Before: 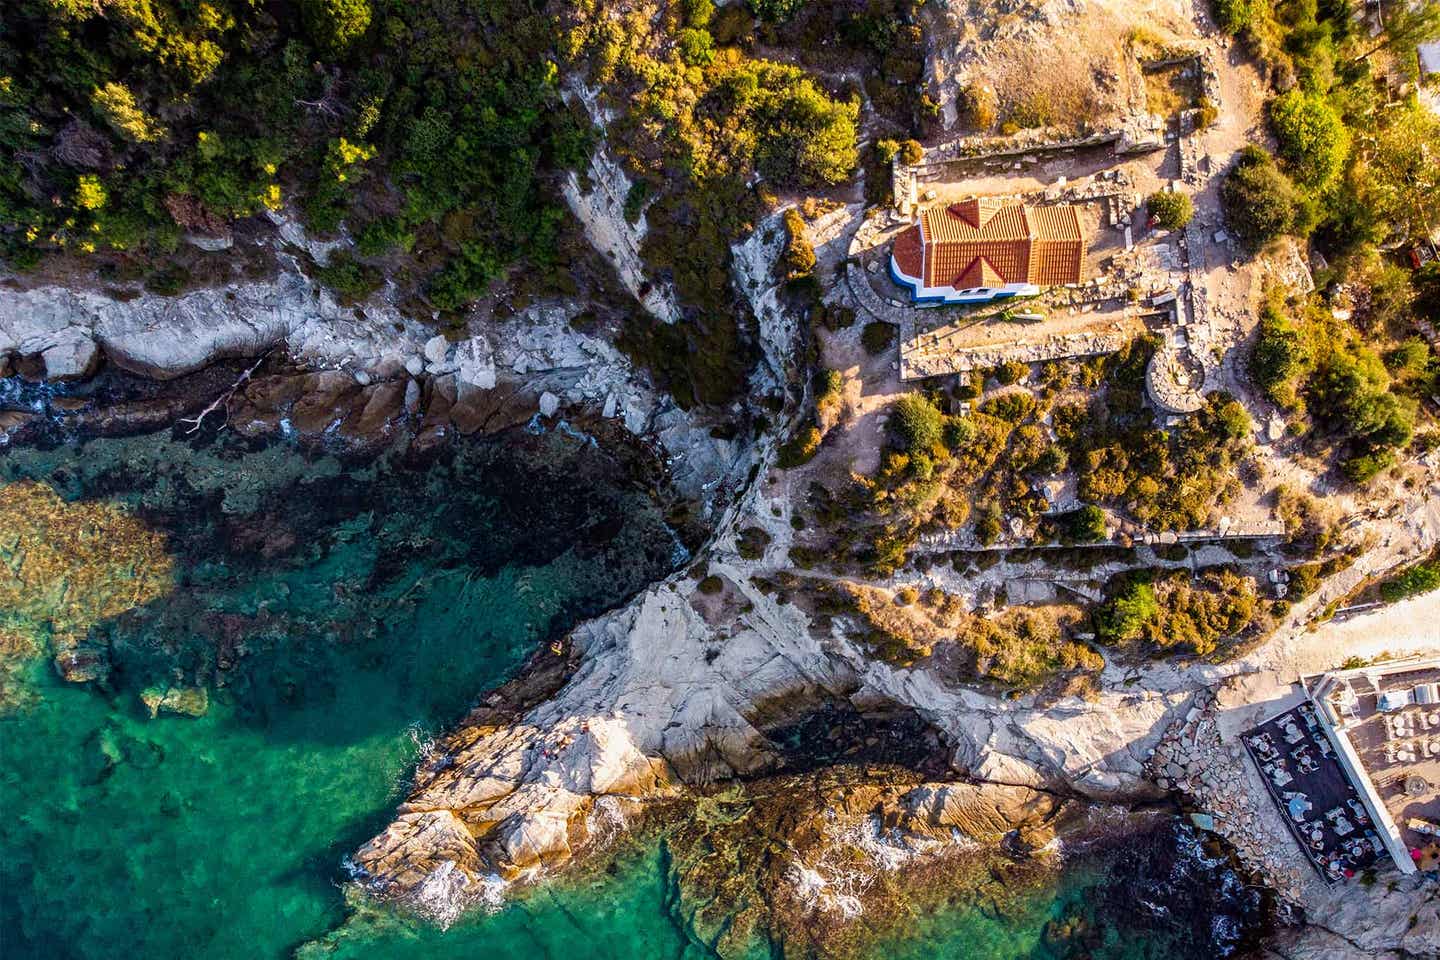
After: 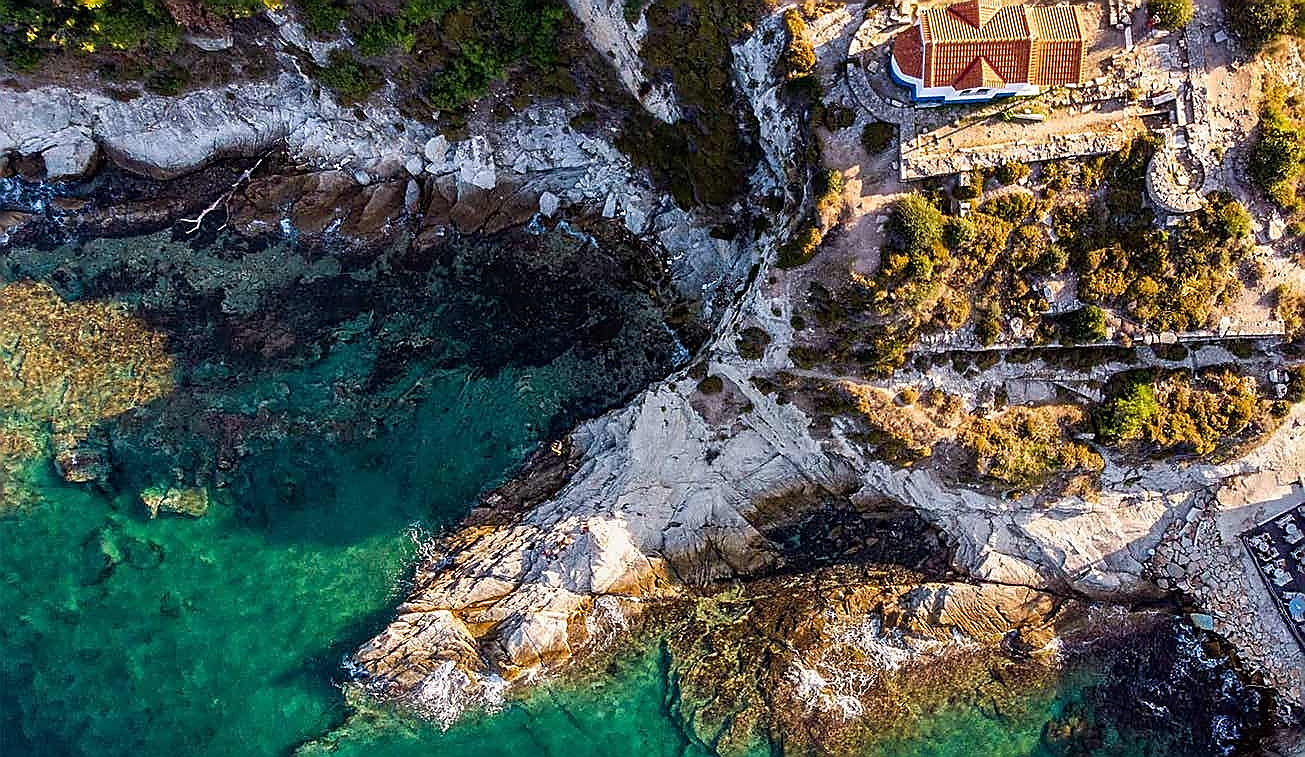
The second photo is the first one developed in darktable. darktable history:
sharpen: radius 1.366, amount 1.236, threshold 0.619
crop: top 20.896%, right 9.337%, bottom 0.239%
